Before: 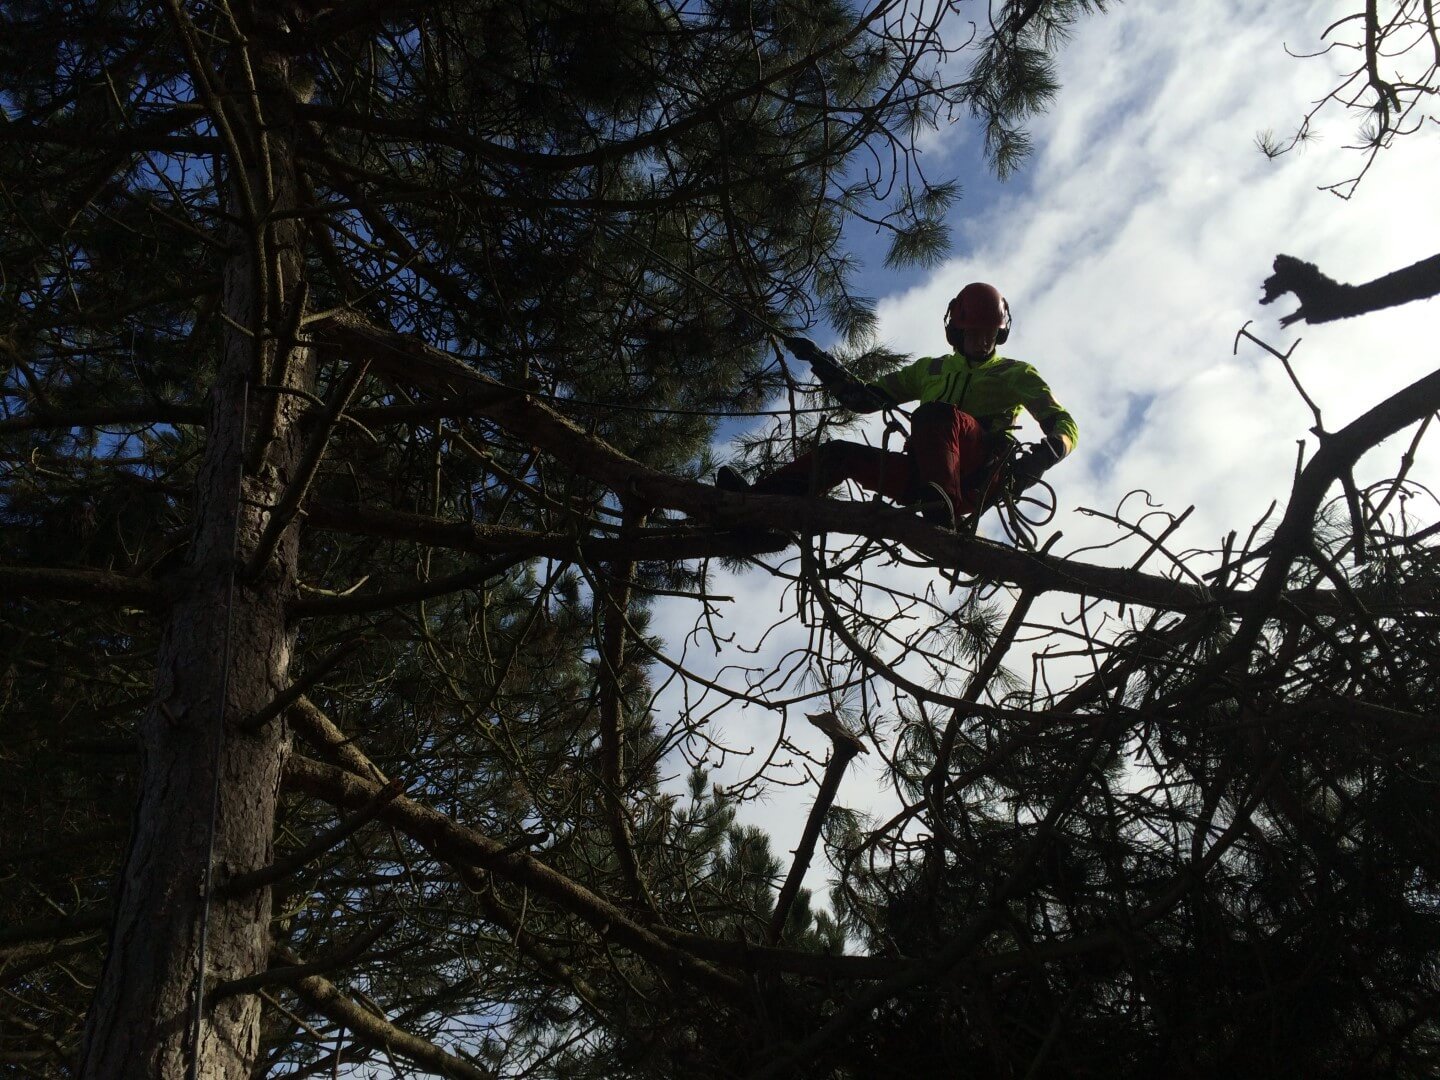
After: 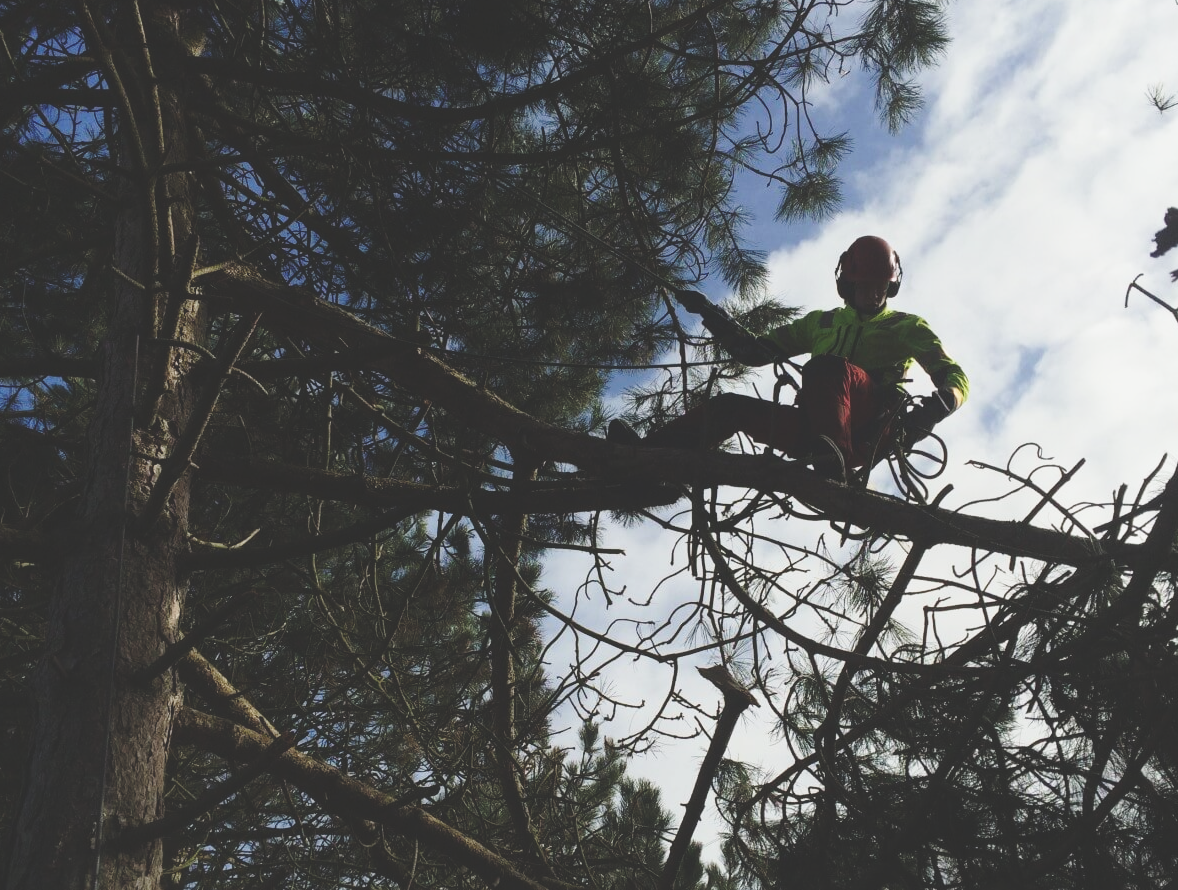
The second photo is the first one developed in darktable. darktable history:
base curve: curves: ch0 [(0, 0) (0.028, 0.03) (0.121, 0.232) (0.46, 0.748) (0.859, 0.968) (1, 1)], preserve colors none
exposure: black level correction -0.038, exposure -0.497 EV, compensate highlight preservation false
crop and rotate: left 7.573%, top 4.508%, right 10.588%, bottom 13.069%
